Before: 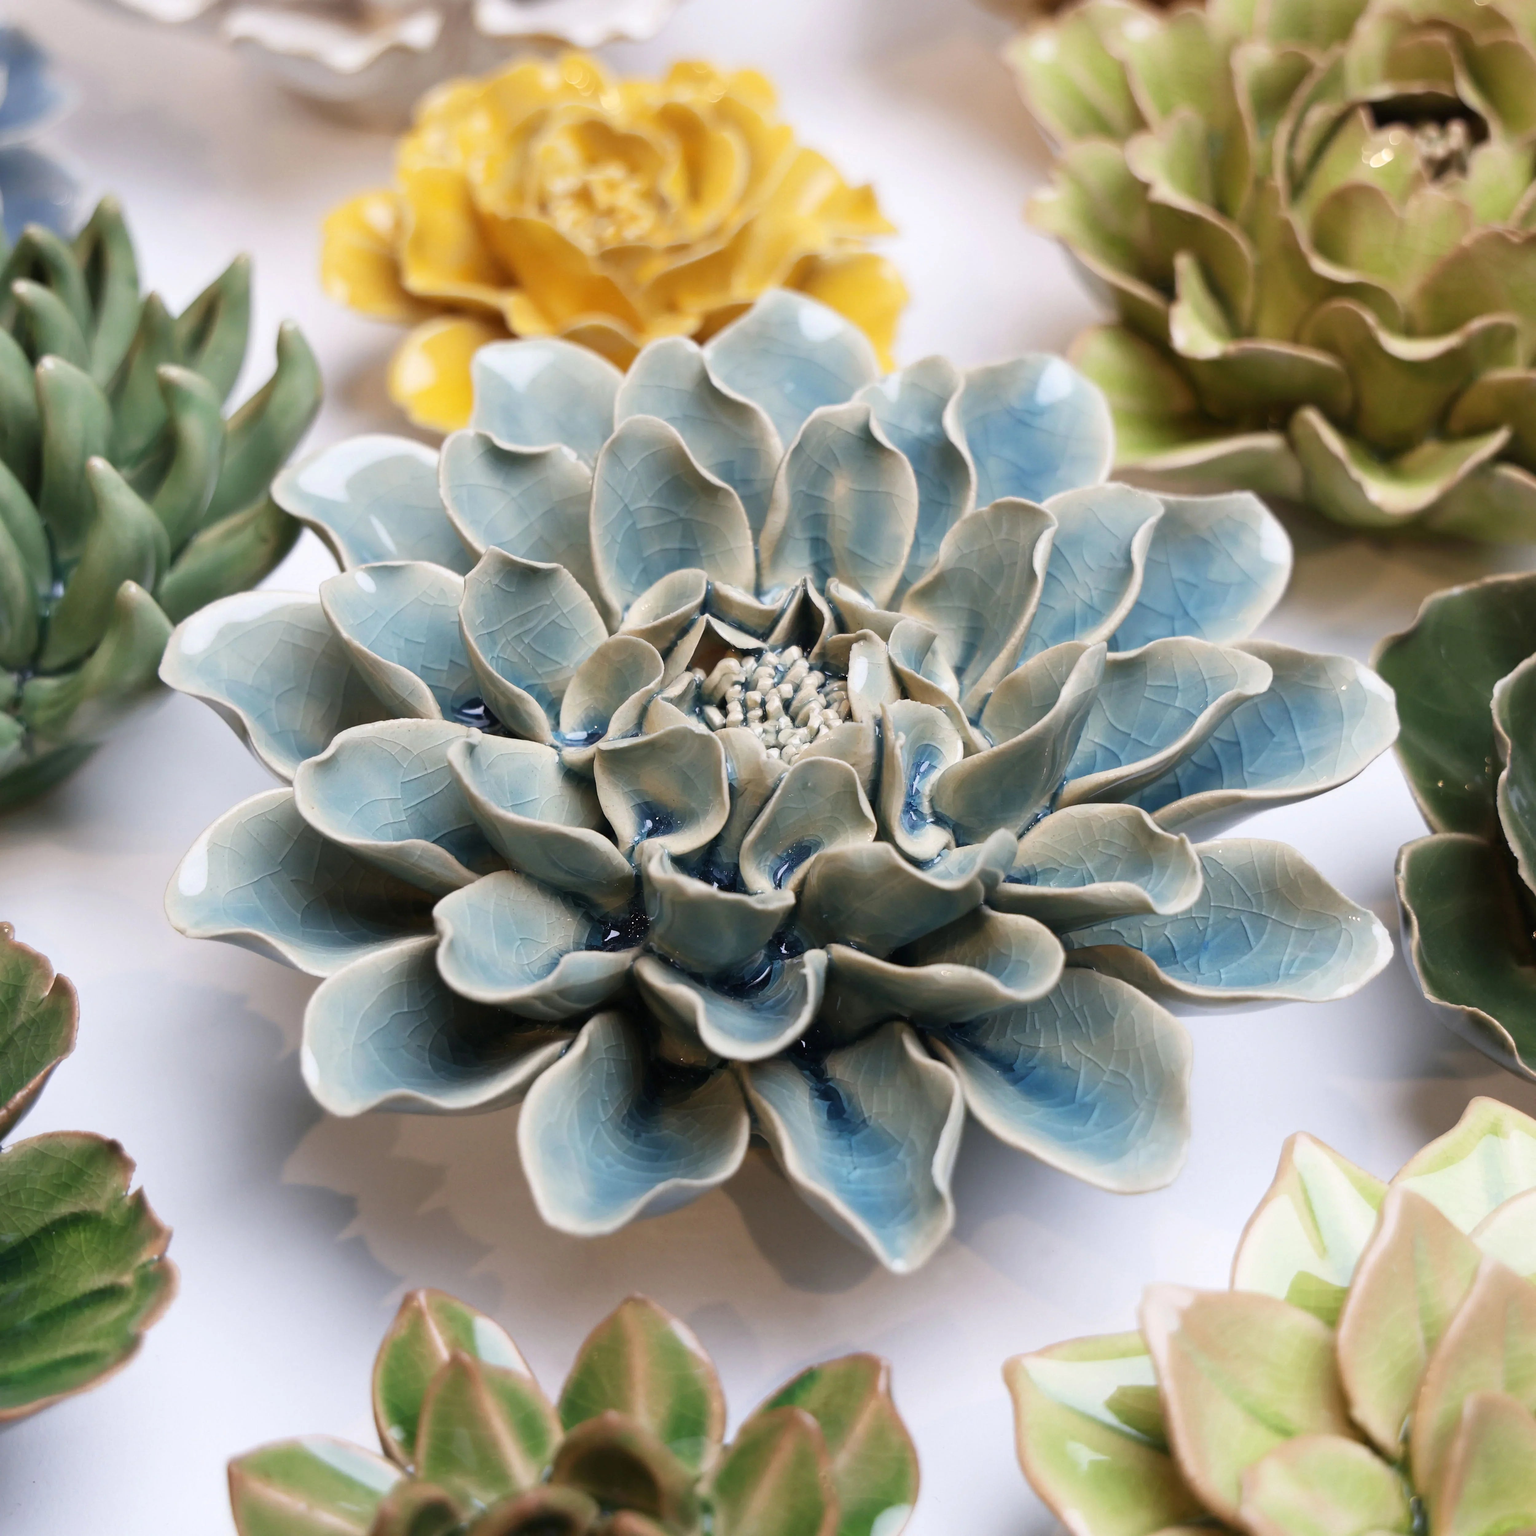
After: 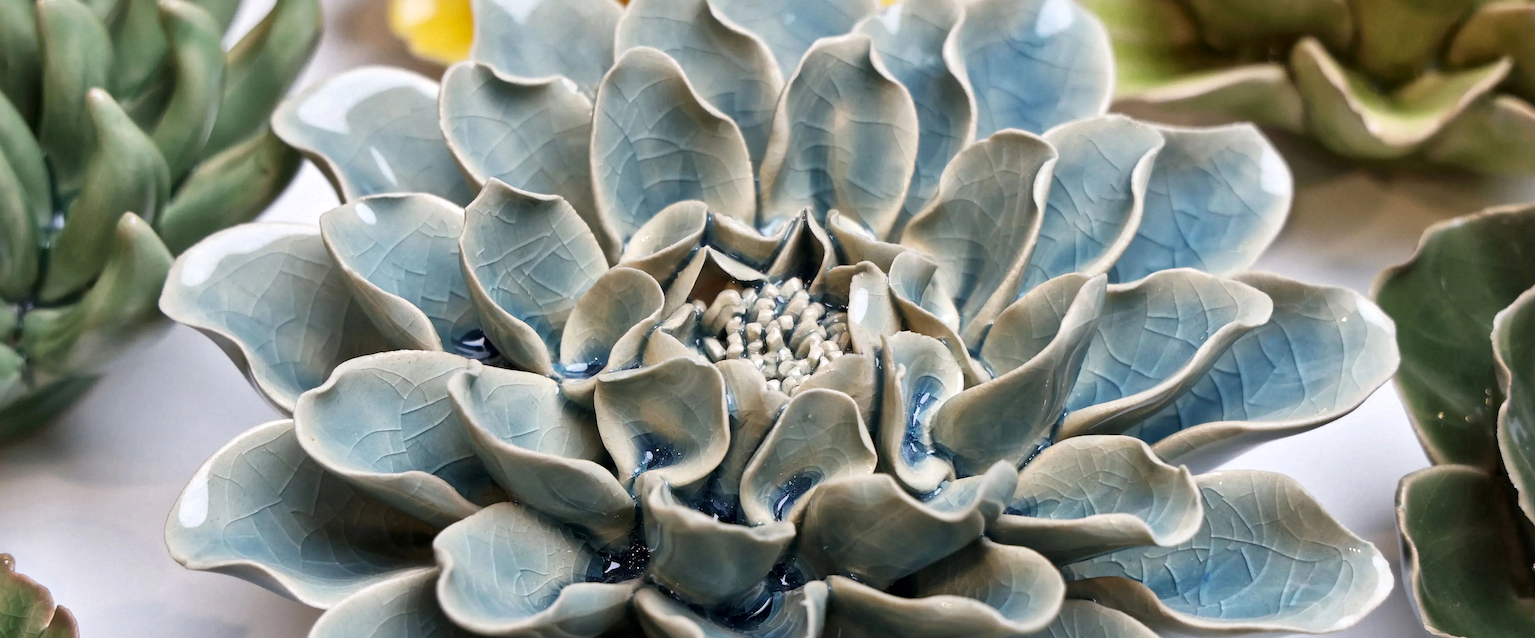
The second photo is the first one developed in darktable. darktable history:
crop and rotate: top 24.002%, bottom 34.426%
shadows and highlights: shadows 21.04, highlights -37.3, soften with gaussian
local contrast: mode bilateral grid, contrast 20, coarseness 50, detail 148%, midtone range 0.2
